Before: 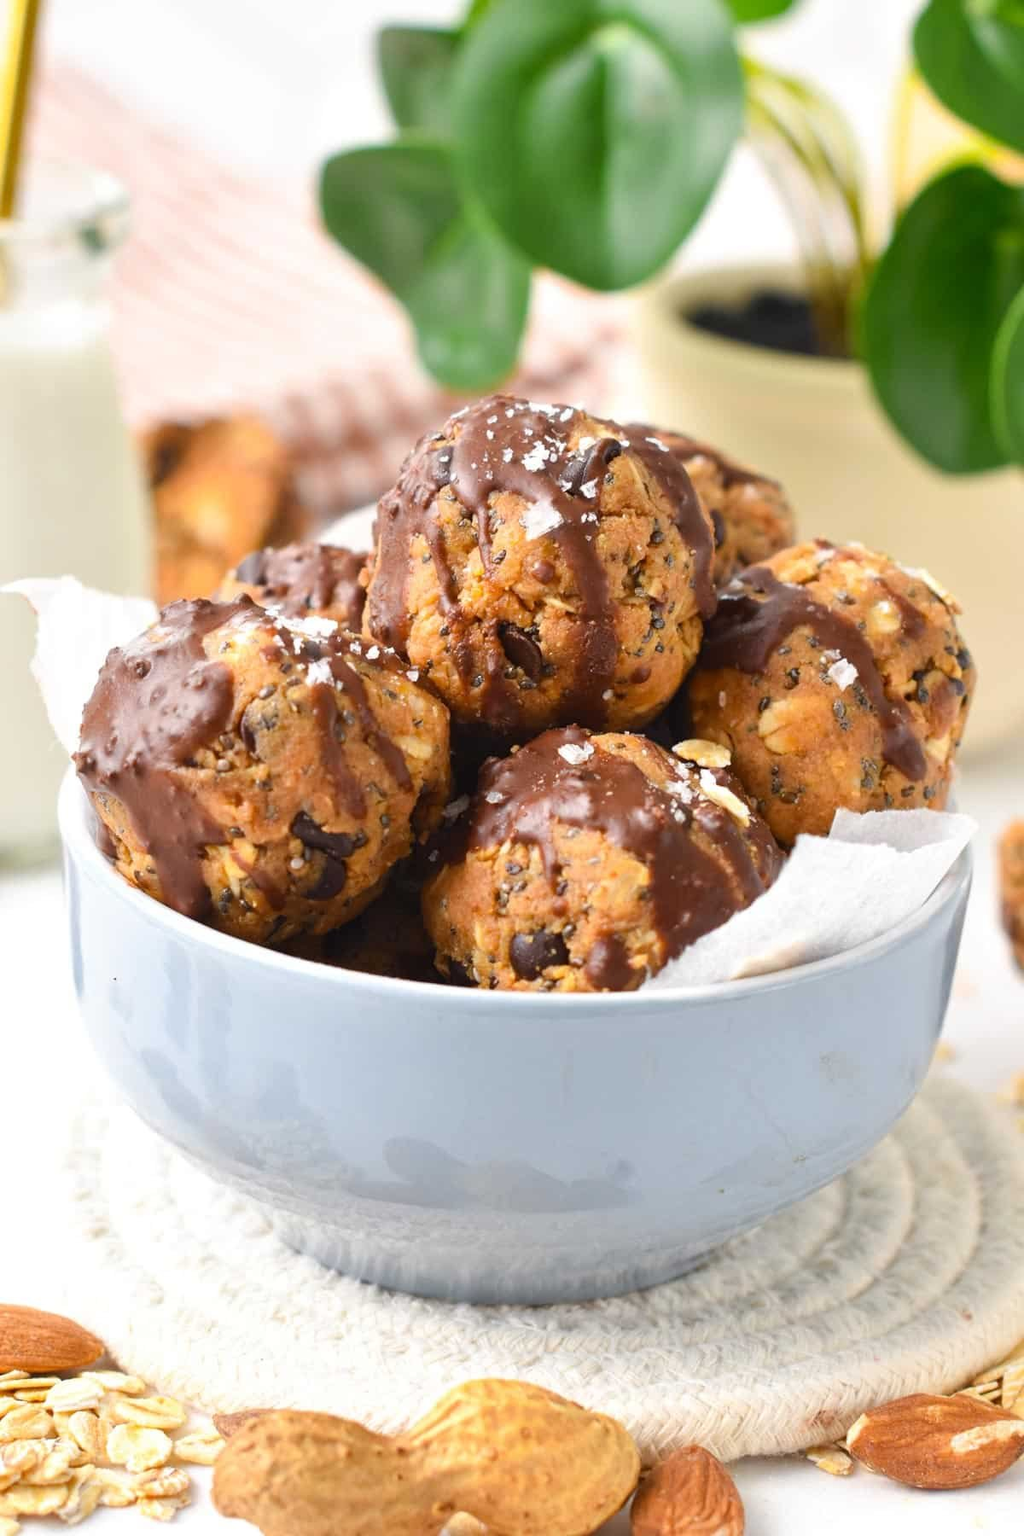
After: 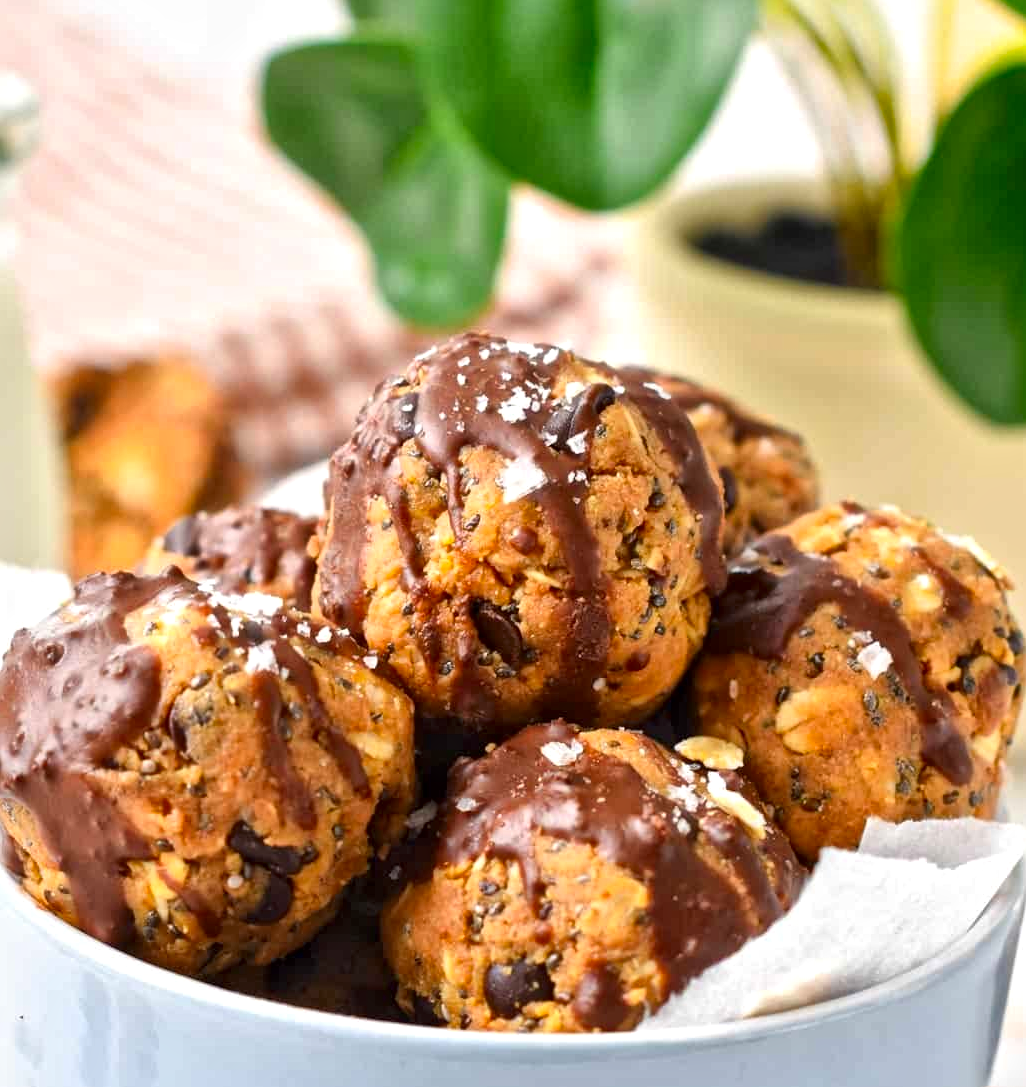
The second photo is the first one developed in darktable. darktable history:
crop and rotate: left 9.436%, top 7.245%, right 5.059%, bottom 32.328%
local contrast: mode bilateral grid, contrast 21, coarseness 18, detail 163%, midtone range 0.2
color zones: curves: ch1 [(0.25, 0.61) (0.75, 0.248)]
